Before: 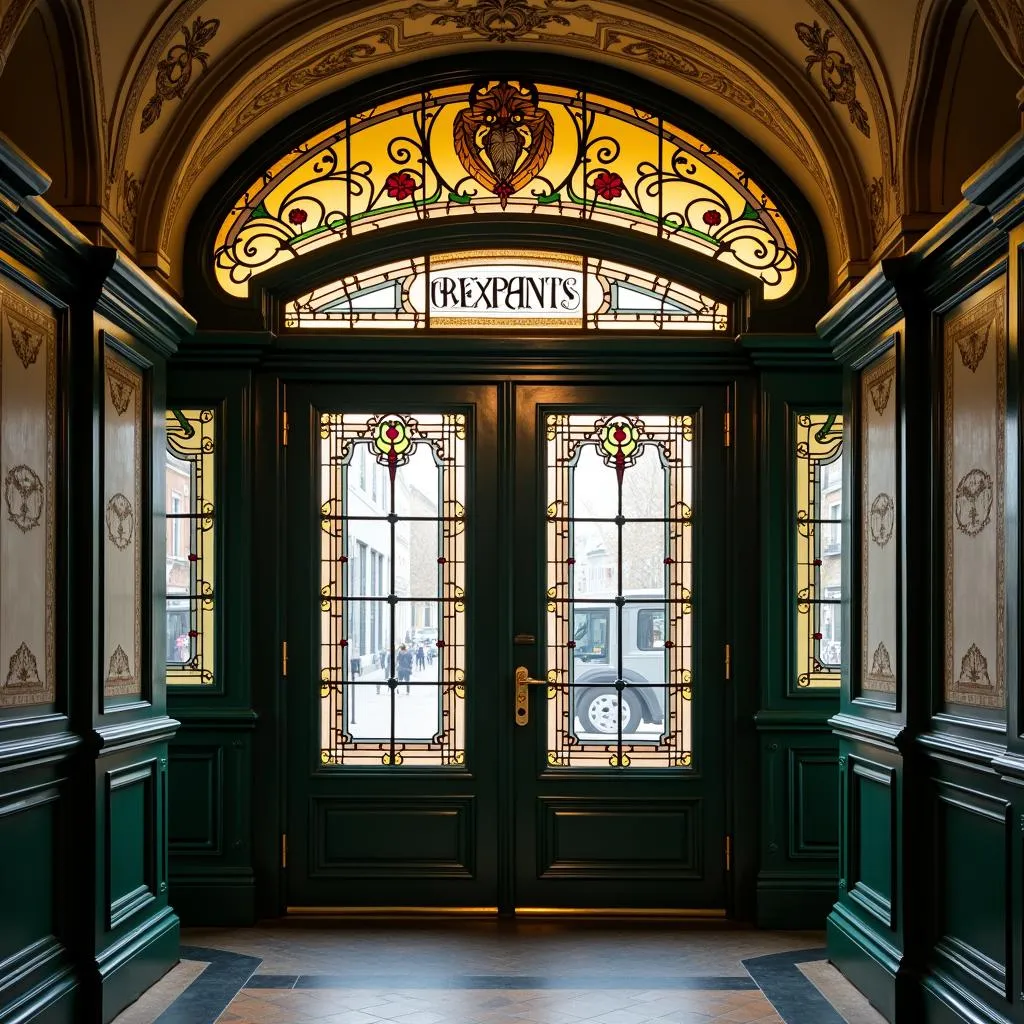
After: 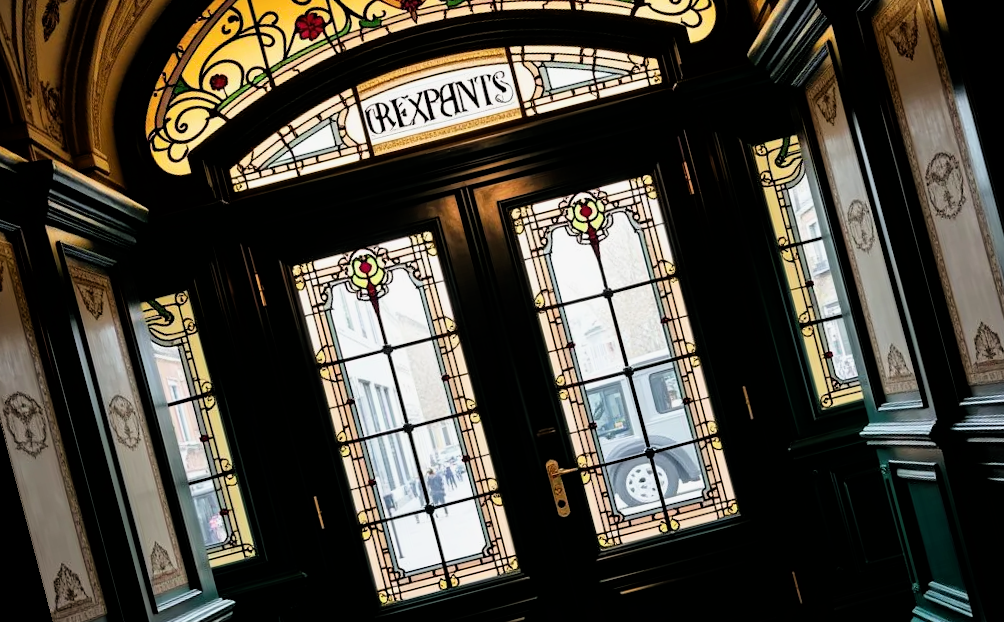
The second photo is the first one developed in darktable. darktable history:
filmic rgb: black relative exposure -4.91 EV, white relative exposure 2.84 EV, hardness 3.7
rotate and perspective: rotation -14.8°, crop left 0.1, crop right 0.903, crop top 0.25, crop bottom 0.748
